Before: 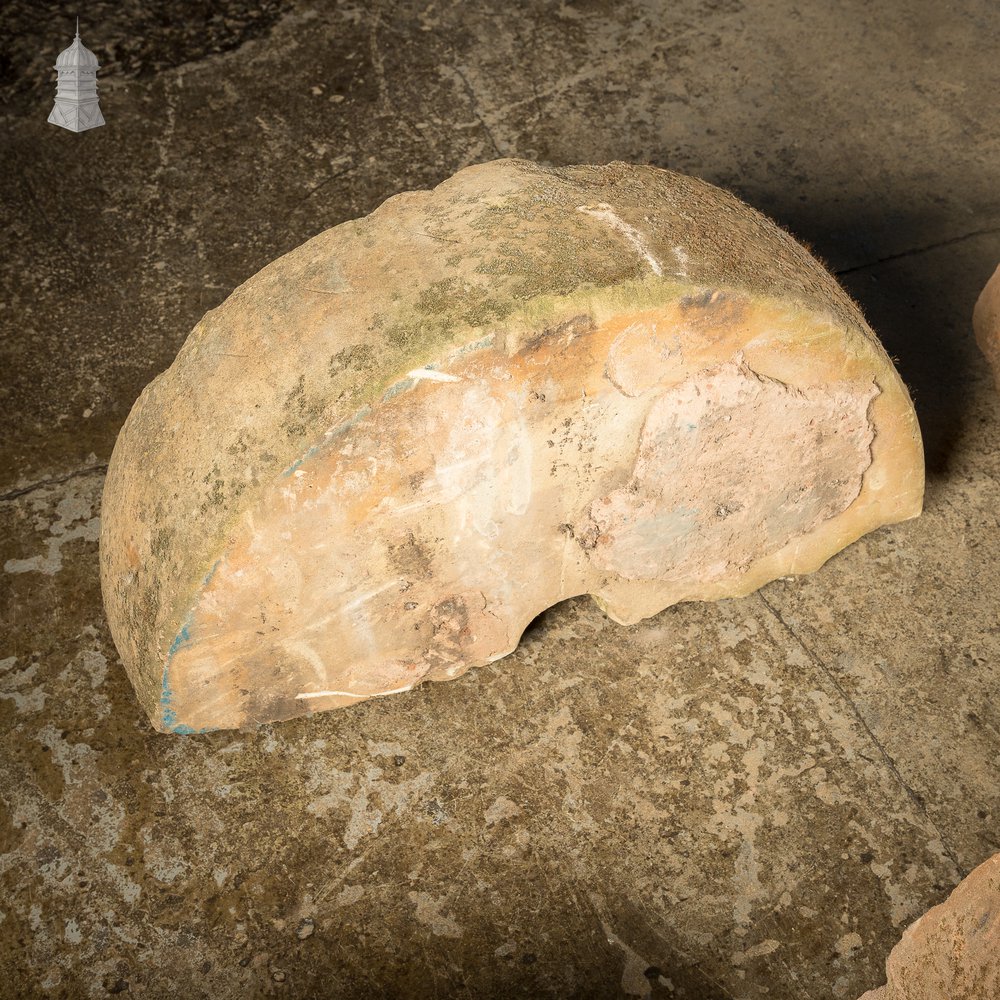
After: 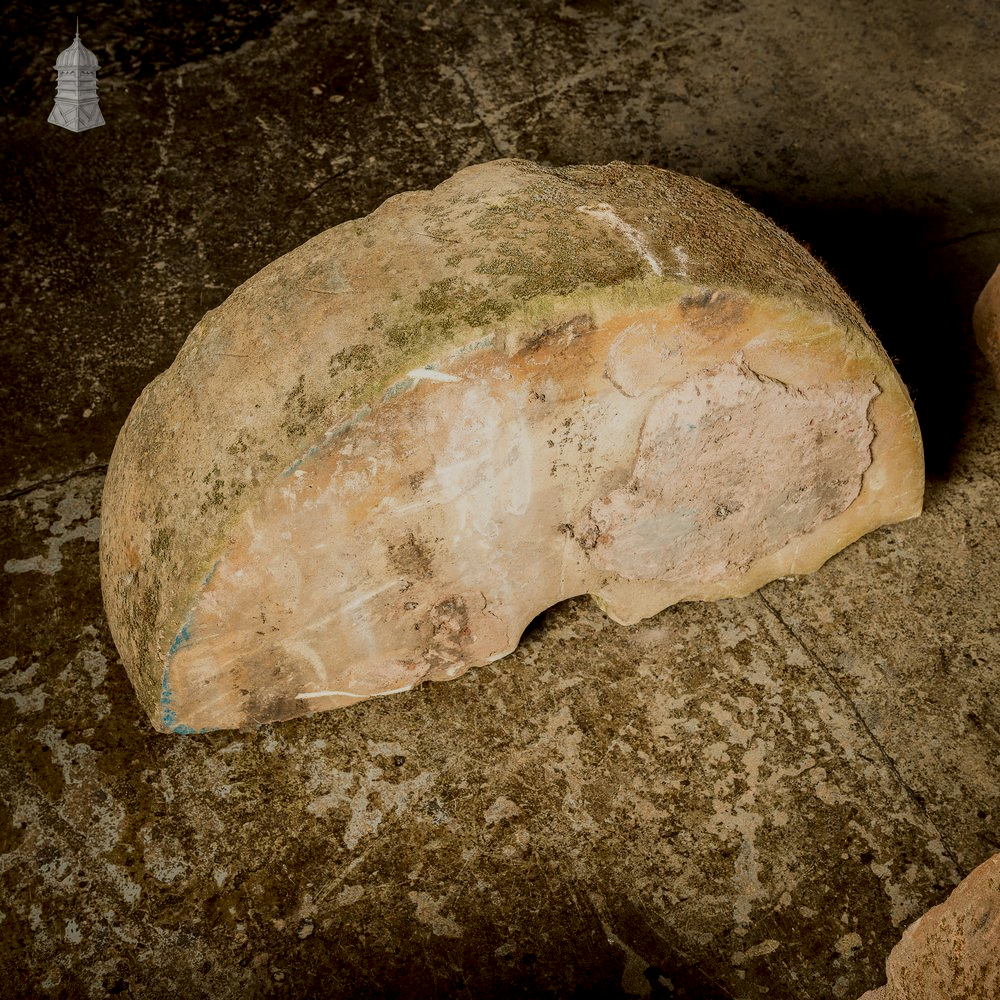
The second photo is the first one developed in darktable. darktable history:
filmic rgb: black relative exposure -7.65 EV, white relative exposure 4.56 EV, hardness 3.61
local contrast: highlights 25%, detail 130%
contrast brightness saturation: contrast 0.13, brightness -0.24, saturation 0.14
